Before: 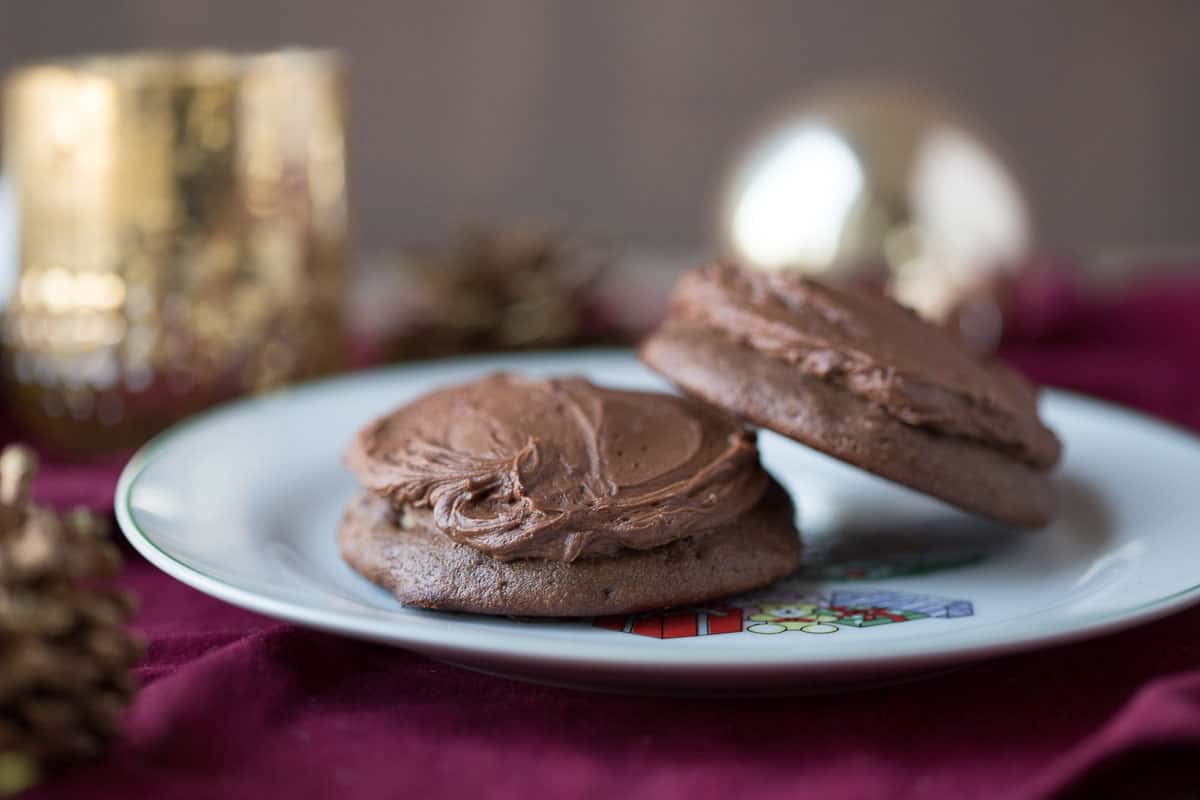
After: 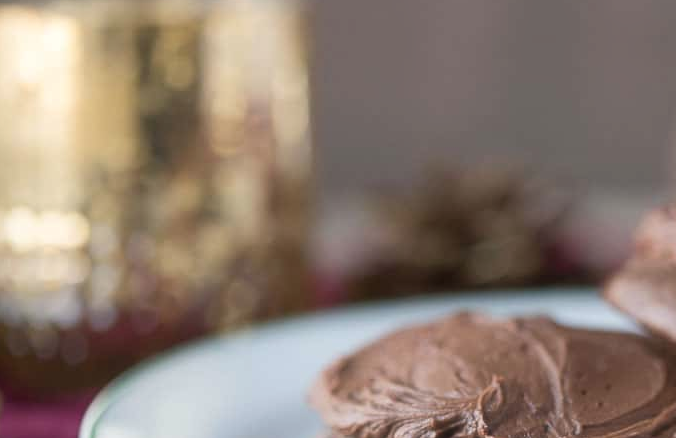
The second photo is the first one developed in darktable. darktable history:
tone equalizer: edges refinement/feathering 500, mask exposure compensation -1.57 EV, preserve details no
haze removal: strength -0.103, compatibility mode true, adaptive false
crop and rotate: left 3.049%, top 7.662%, right 40.583%, bottom 37.503%
